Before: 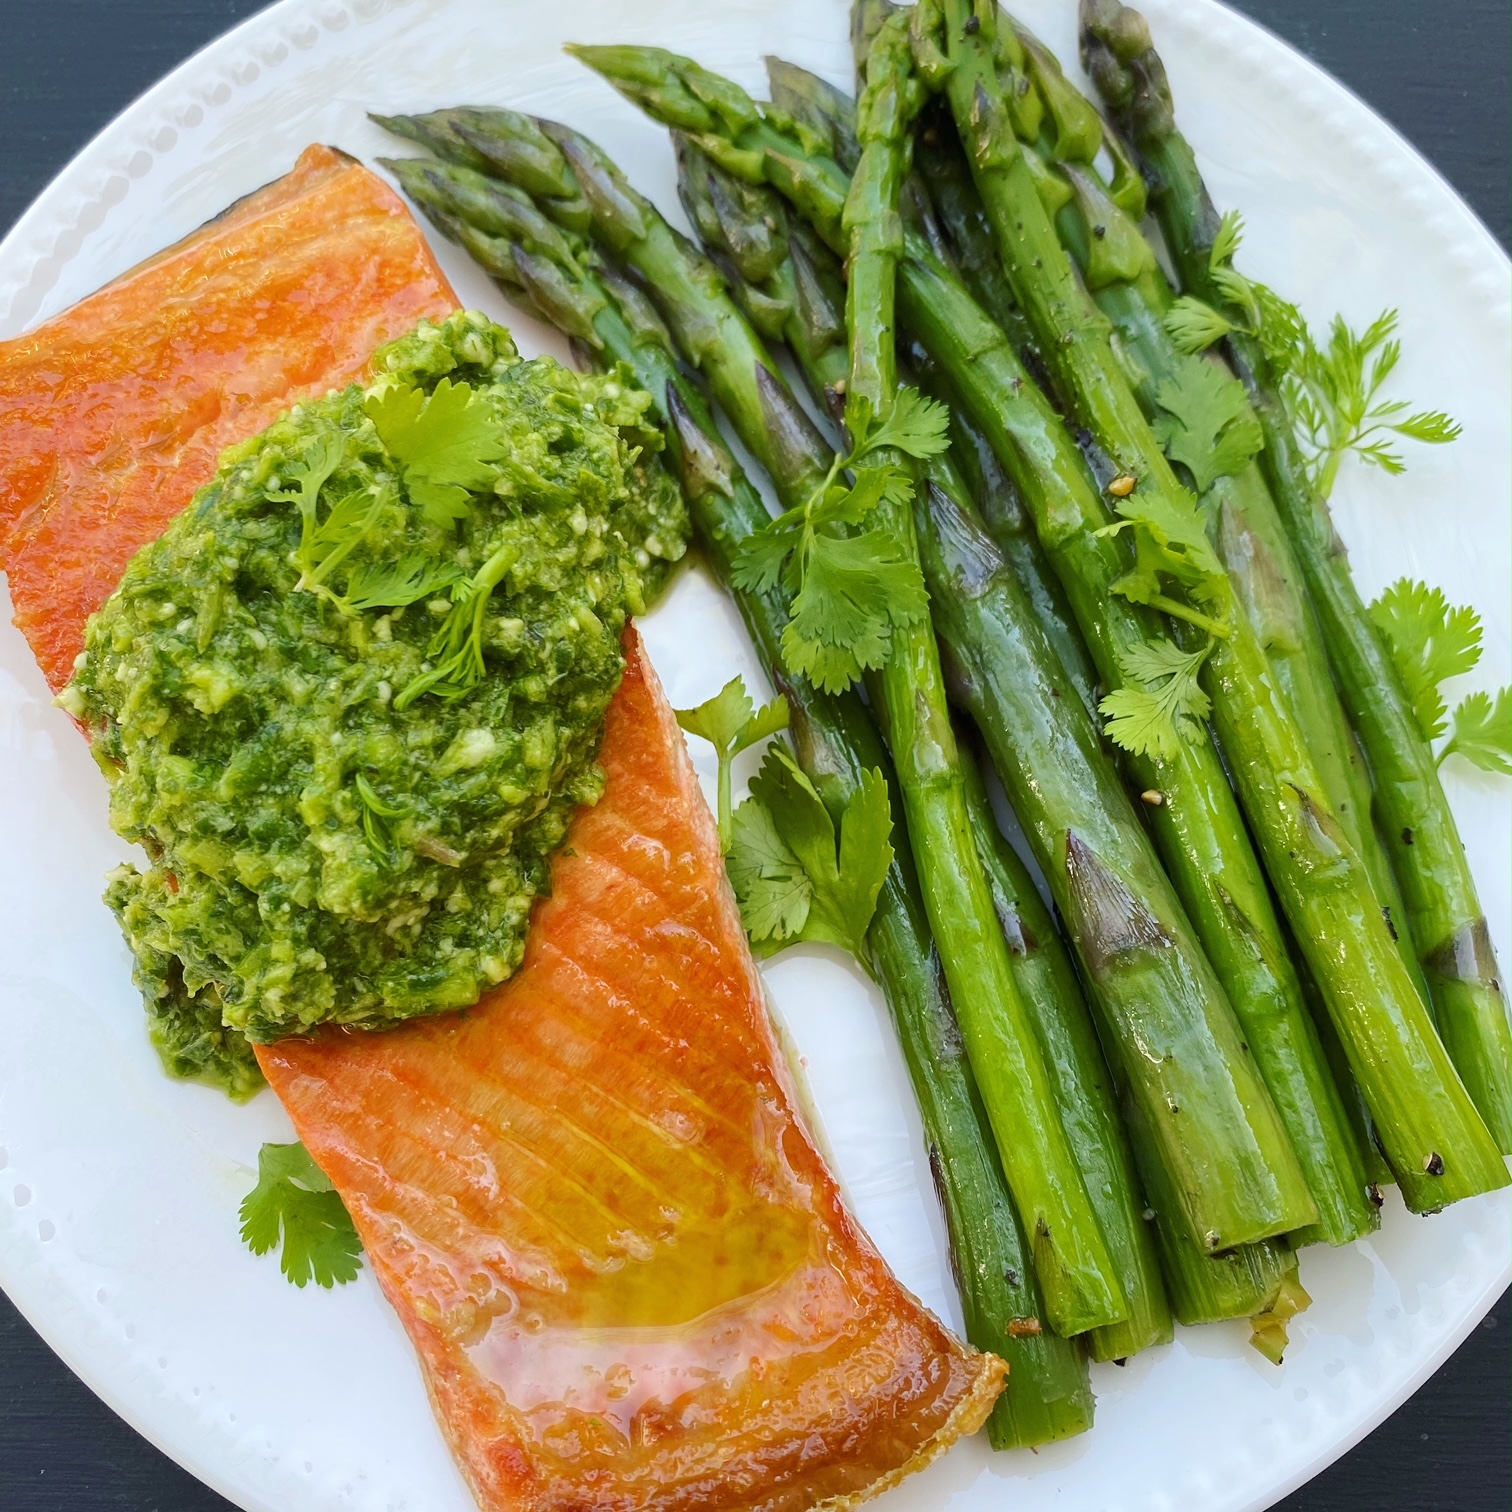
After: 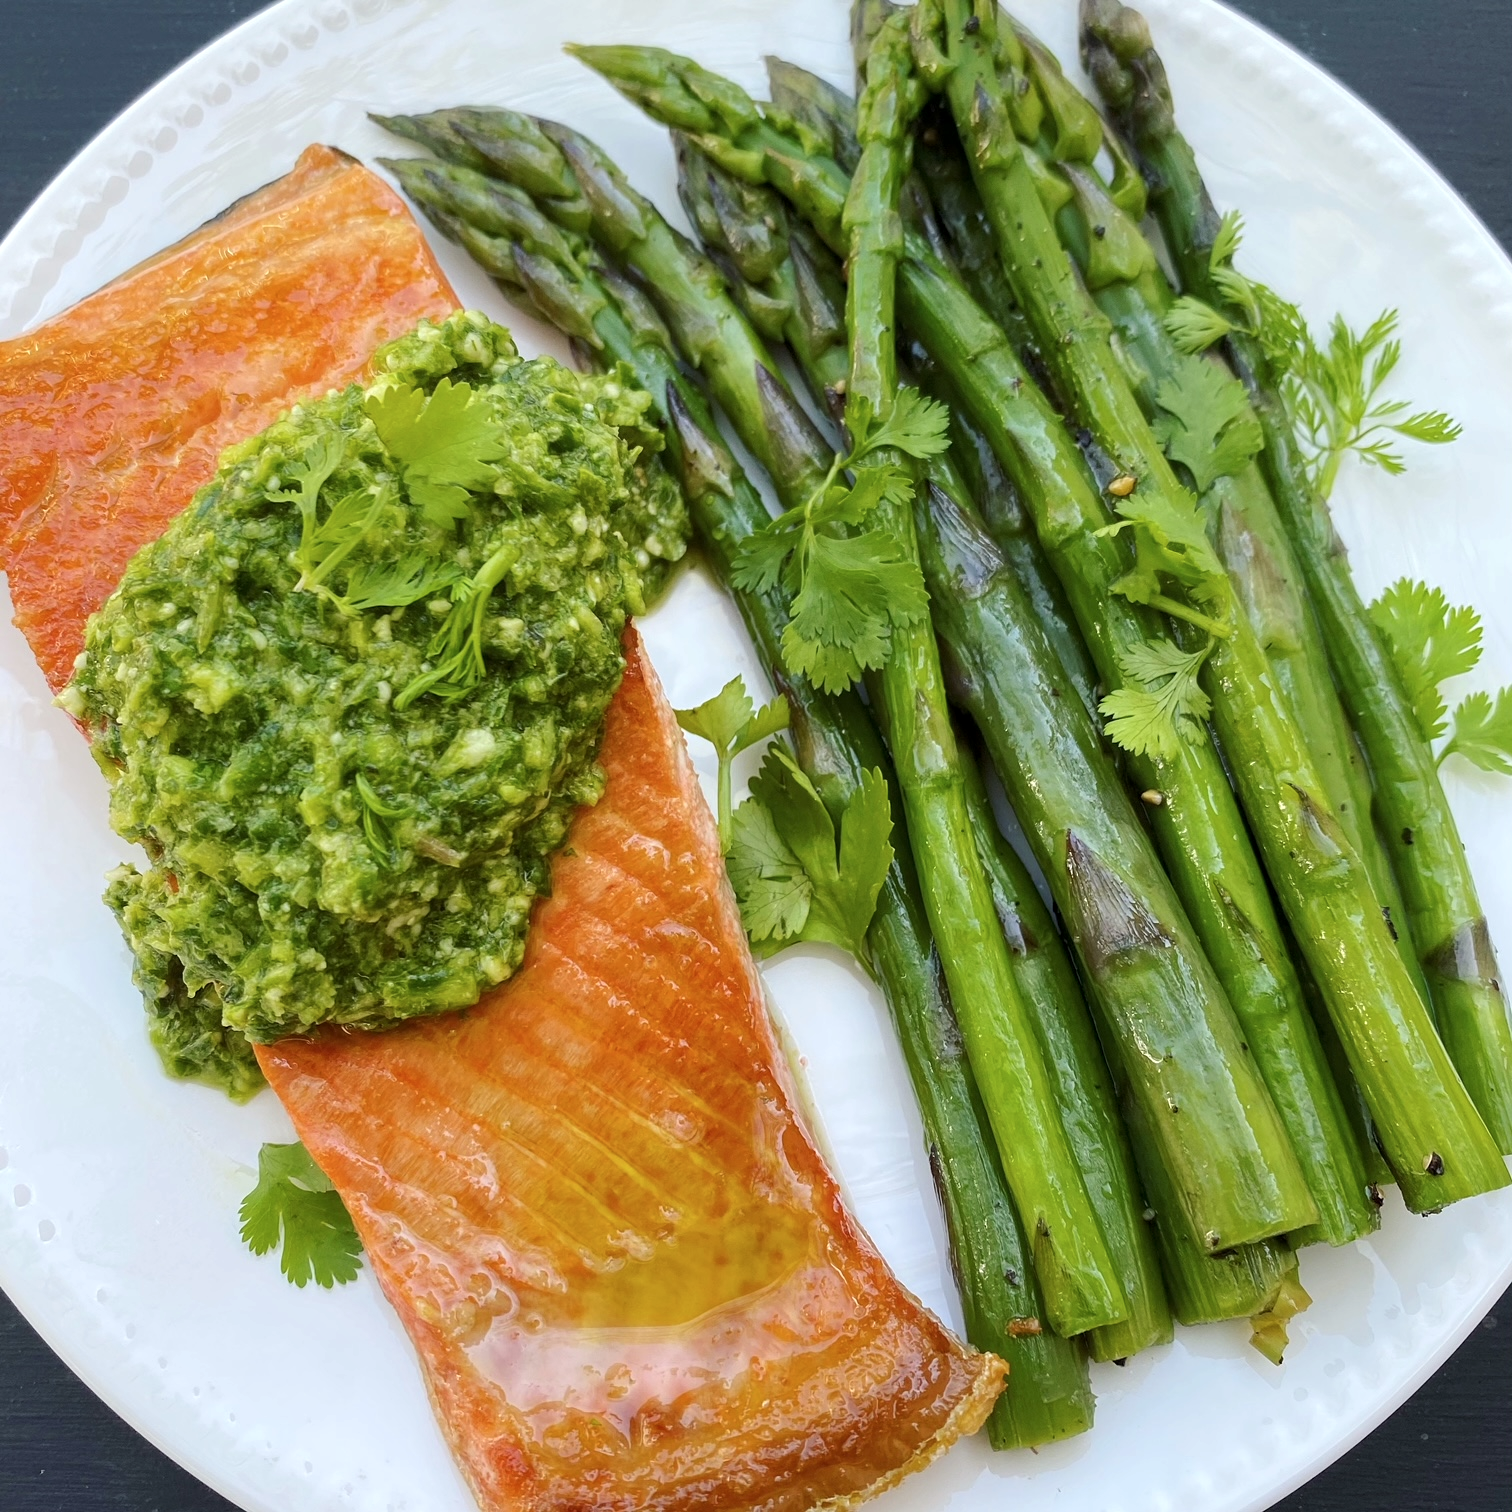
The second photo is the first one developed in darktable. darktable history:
contrast brightness saturation: saturation -0.068
local contrast: highlights 107%, shadows 99%, detail 119%, midtone range 0.2
